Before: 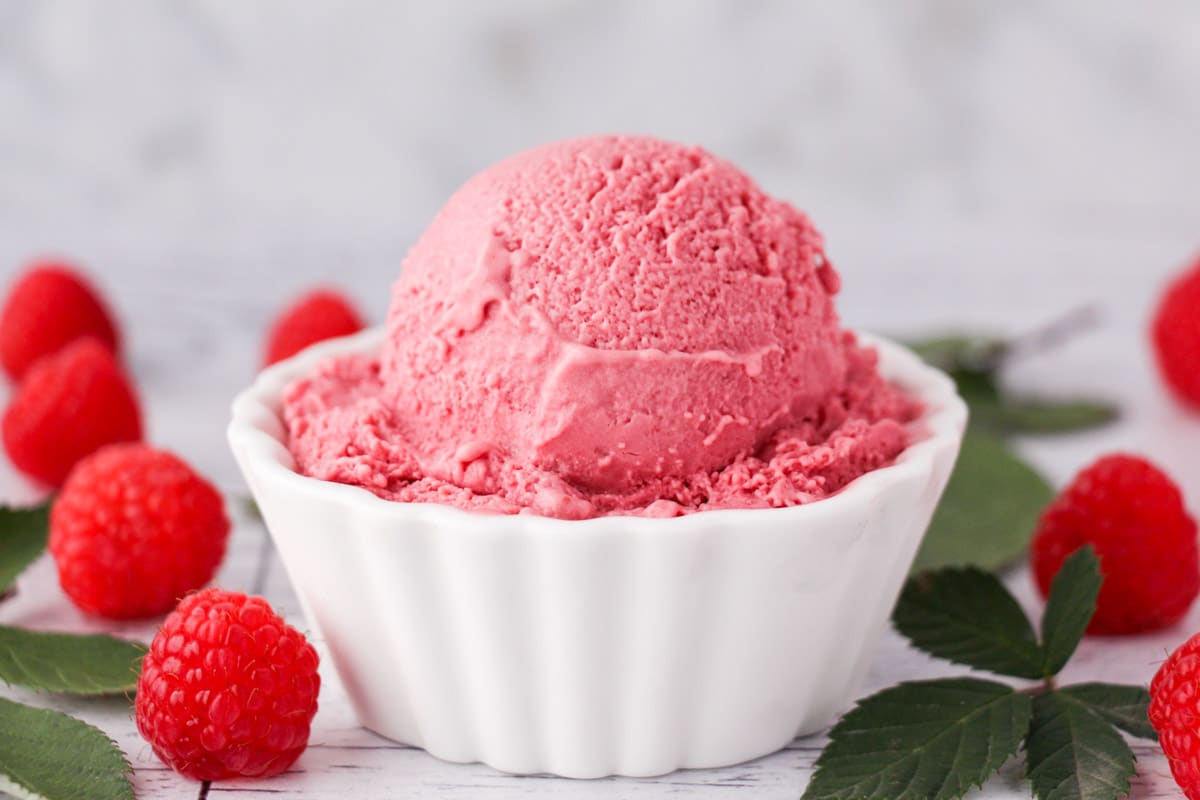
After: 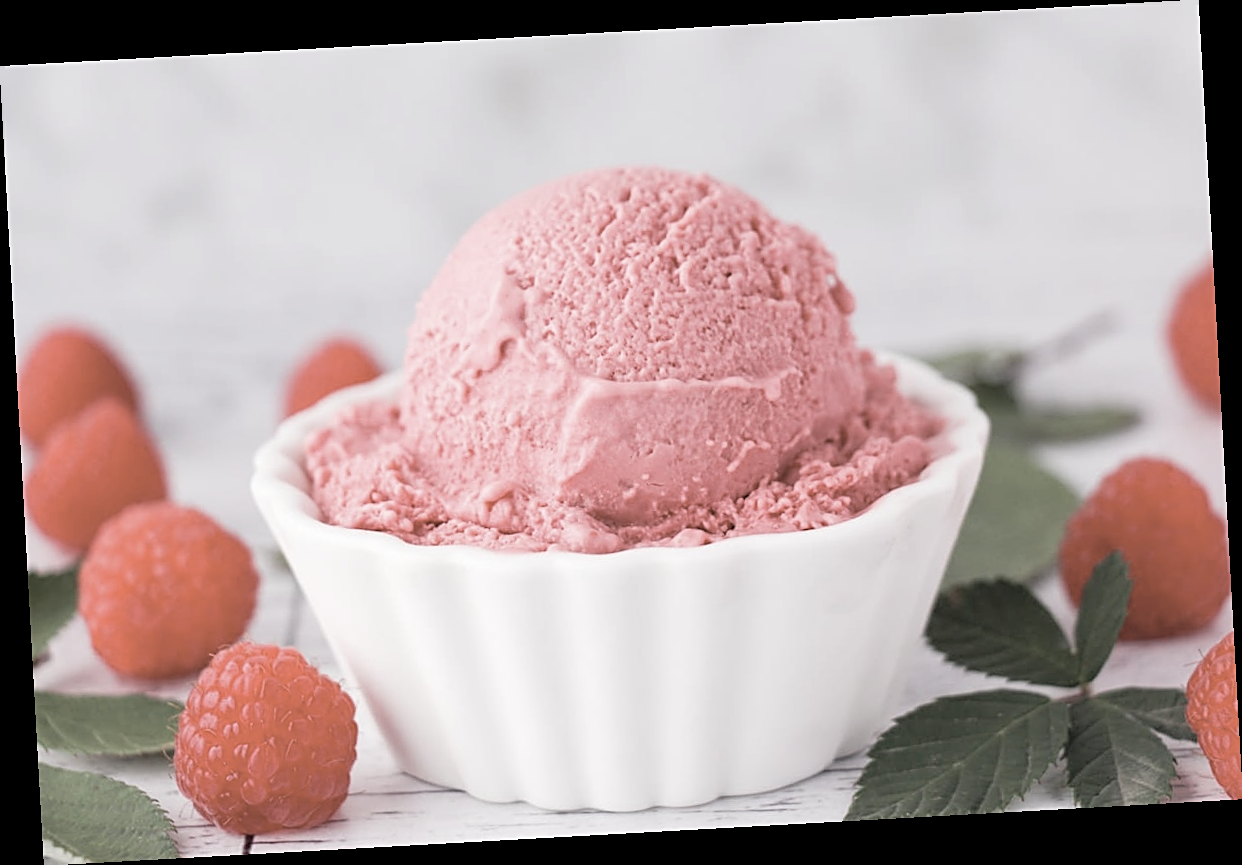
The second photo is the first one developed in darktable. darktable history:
sharpen: on, module defaults
contrast brightness saturation: brightness 0.18, saturation -0.5
rotate and perspective: rotation -3.18°, automatic cropping off
